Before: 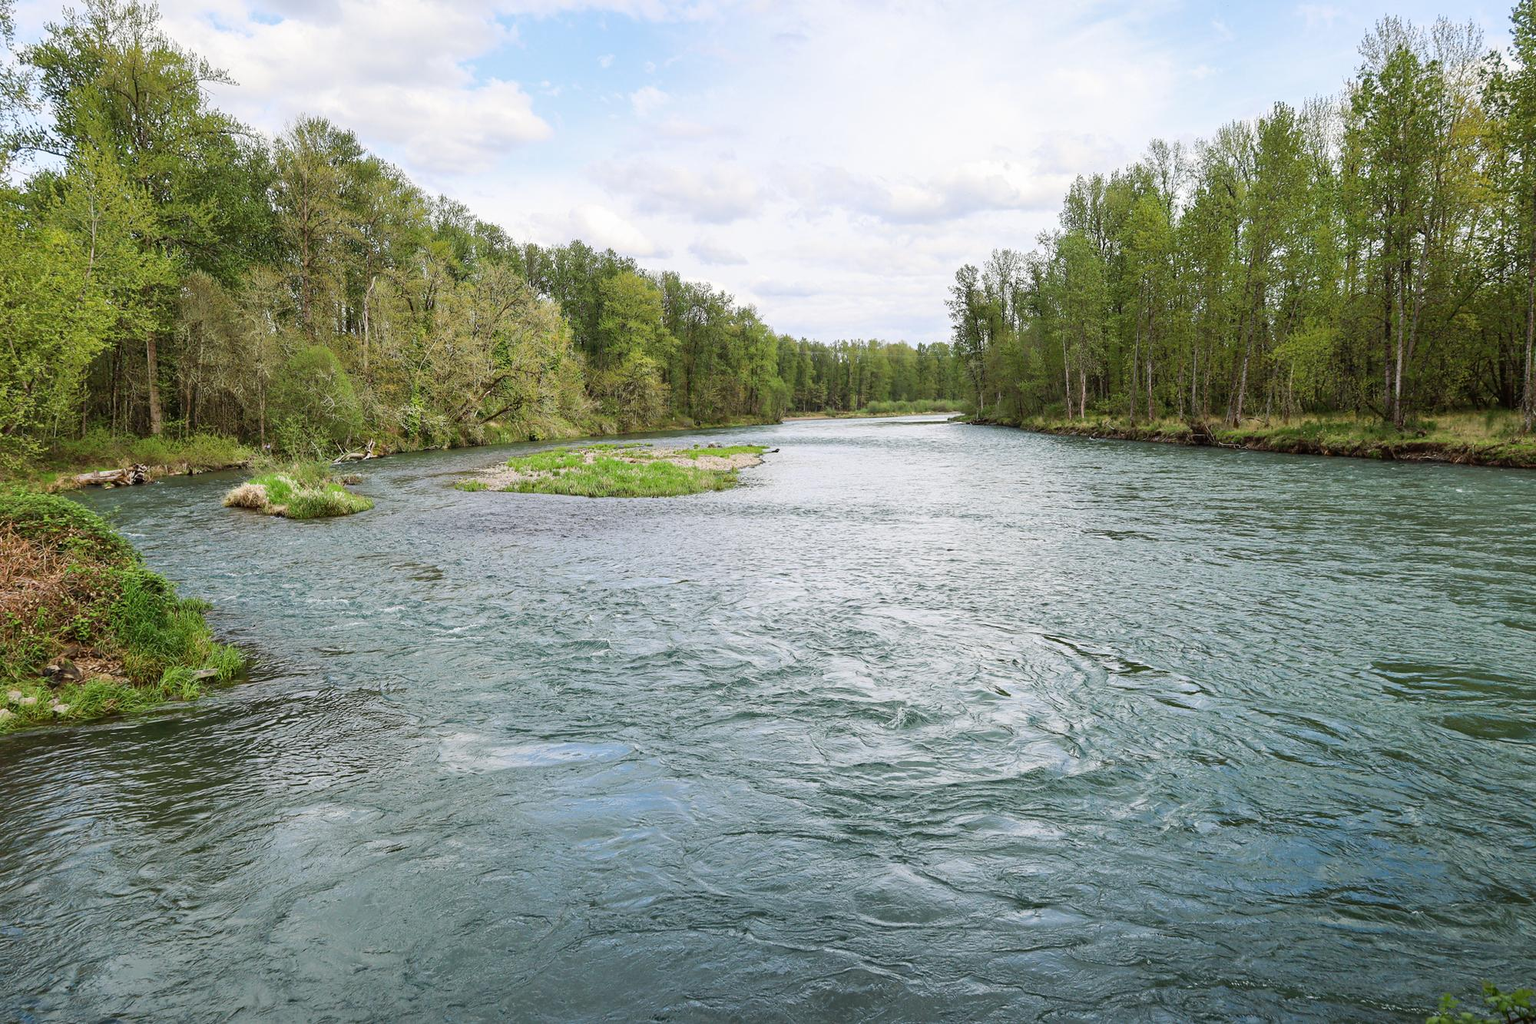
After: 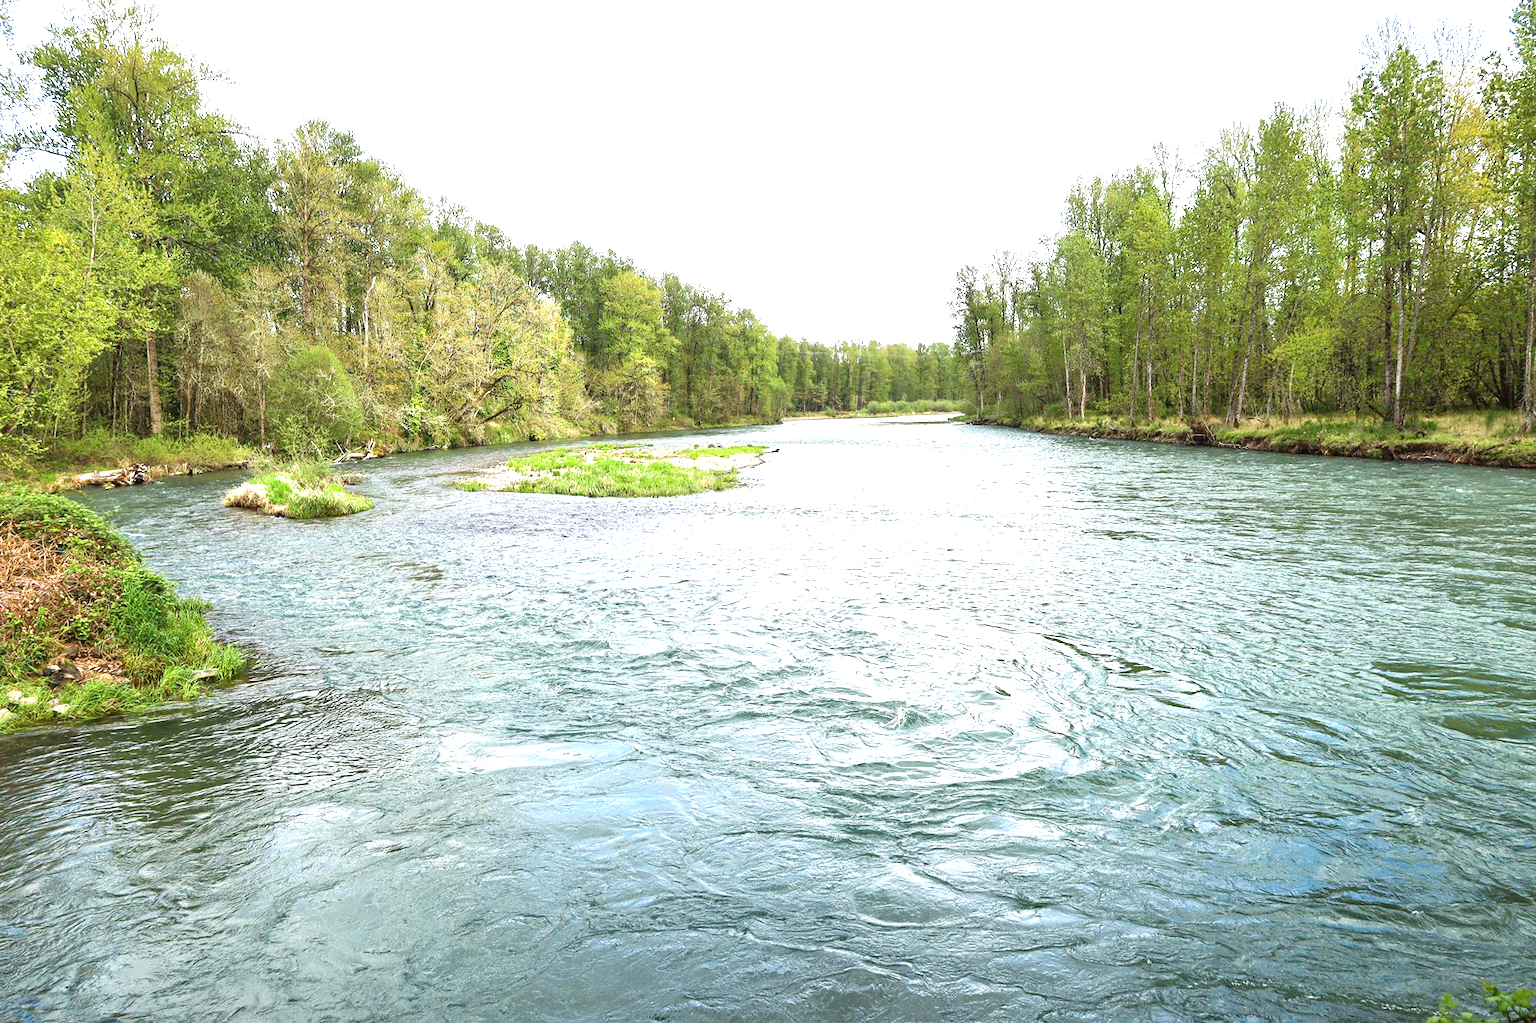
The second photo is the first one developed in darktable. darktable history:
color balance rgb: shadows lift › luminance -5.15%, shadows lift › chroma 1.07%, shadows lift › hue 218.91°, perceptual saturation grading › global saturation 1.116%, perceptual saturation grading › highlights -1.294%, perceptual saturation grading › mid-tones 3.929%, perceptual saturation grading › shadows 7.348%
exposure: black level correction 0, exposure 1.2 EV, compensate exposure bias true, compensate highlight preservation false
tone equalizer: -7 EV 0.184 EV, -6 EV 0.126 EV, -5 EV 0.119 EV, -4 EV 0.074 EV, -2 EV -0.028 EV, -1 EV -0.041 EV, +0 EV -0.043 EV, edges refinement/feathering 500, mask exposure compensation -1.57 EV, preserve details no
